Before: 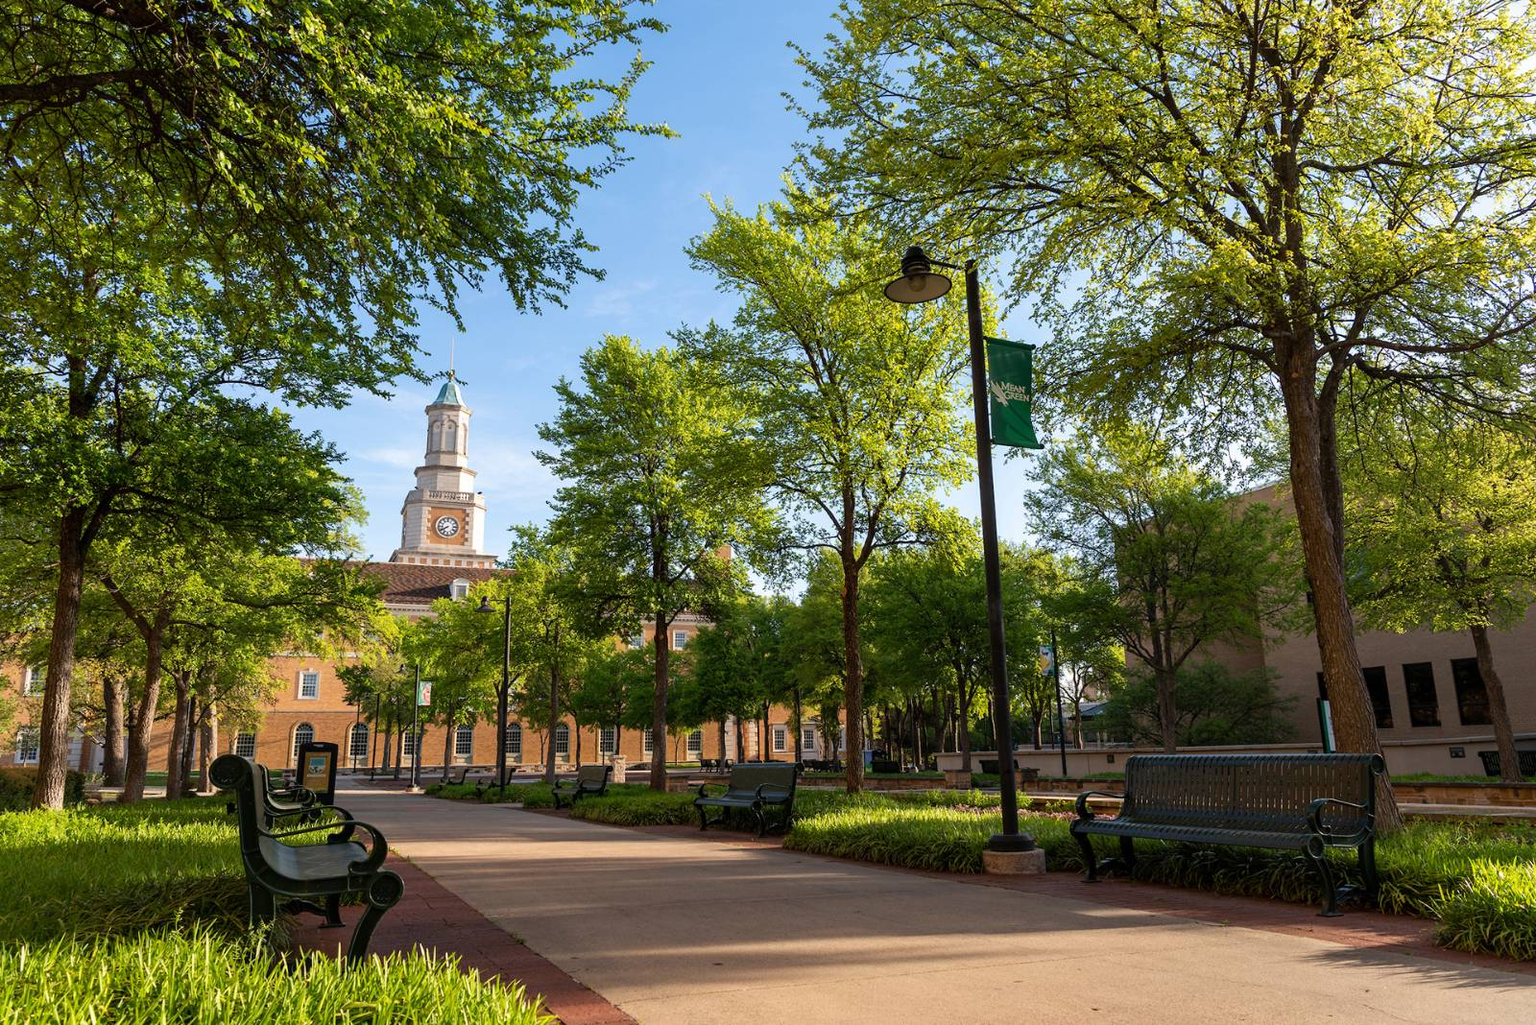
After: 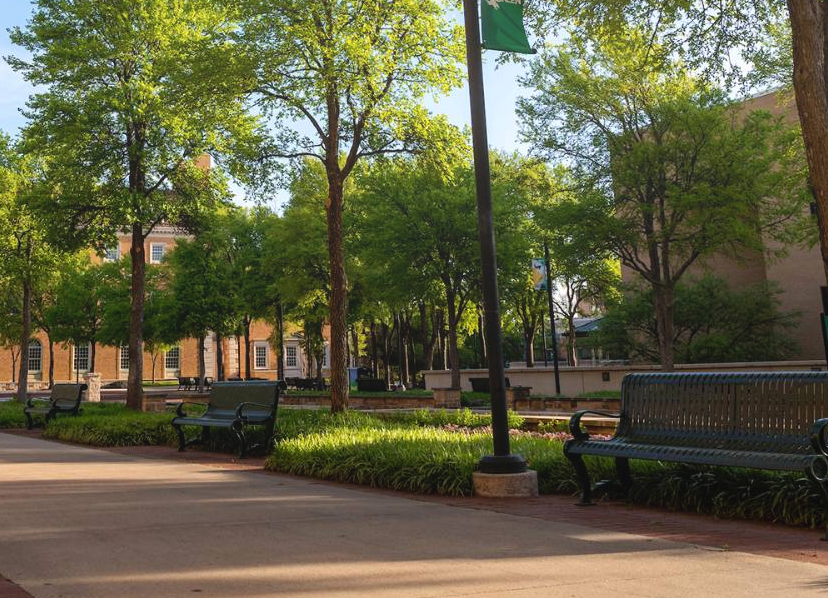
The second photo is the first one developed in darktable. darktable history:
crop: left 34.479%, top 38.822%, right 13.718%, bottom 5.172%
bloom: size 40%
